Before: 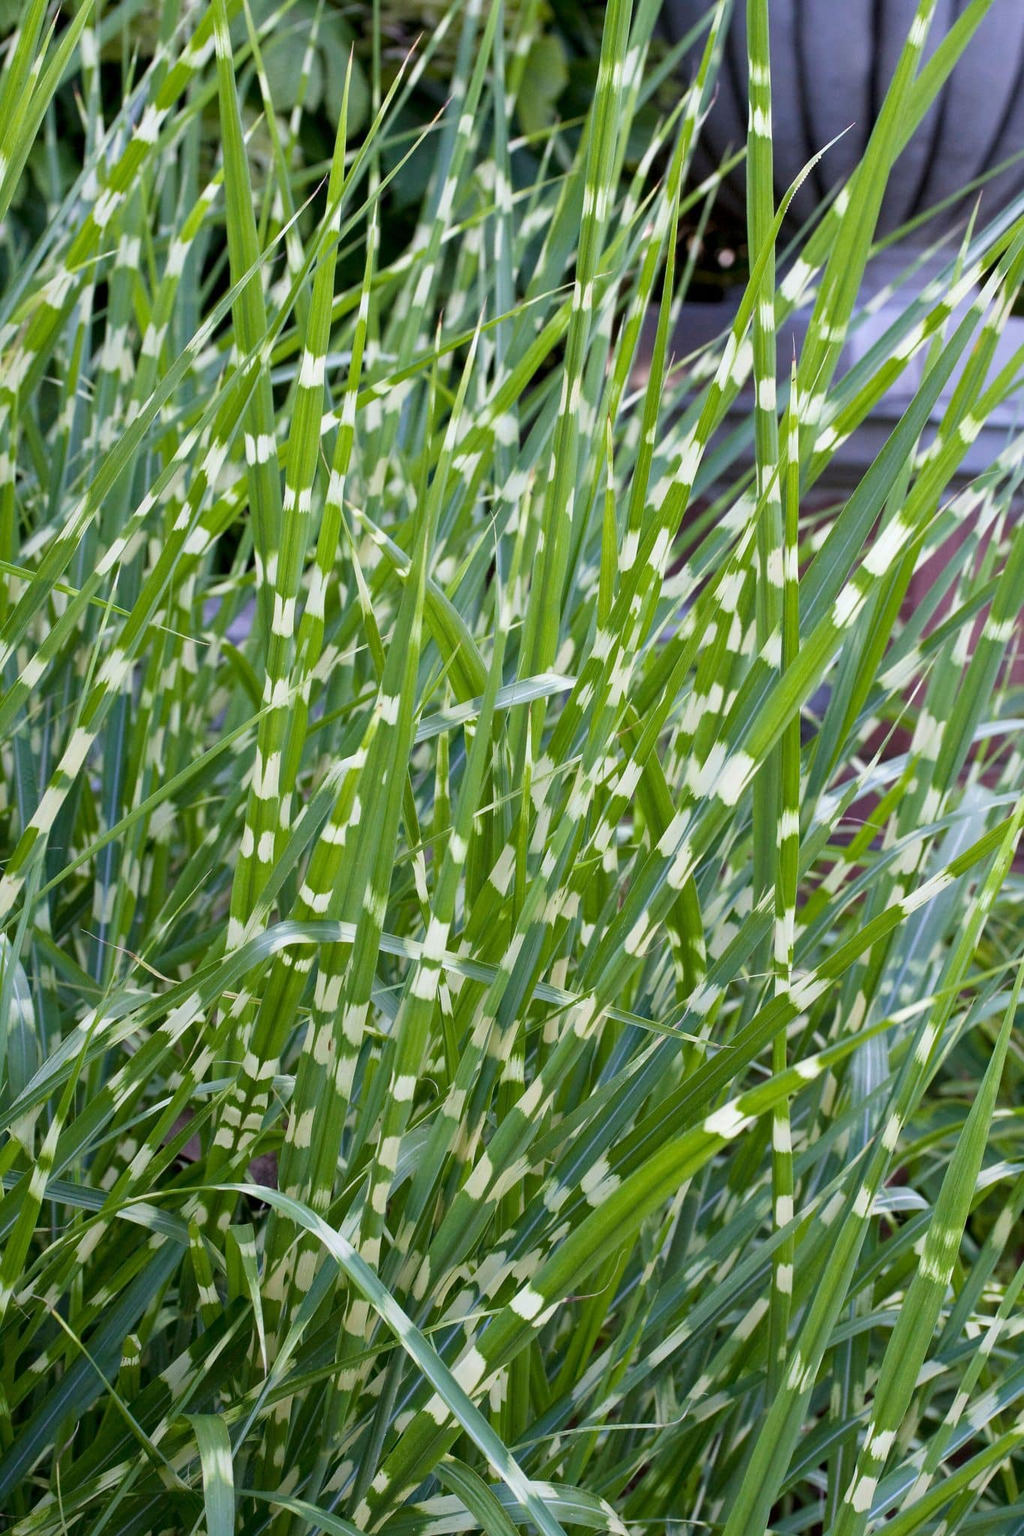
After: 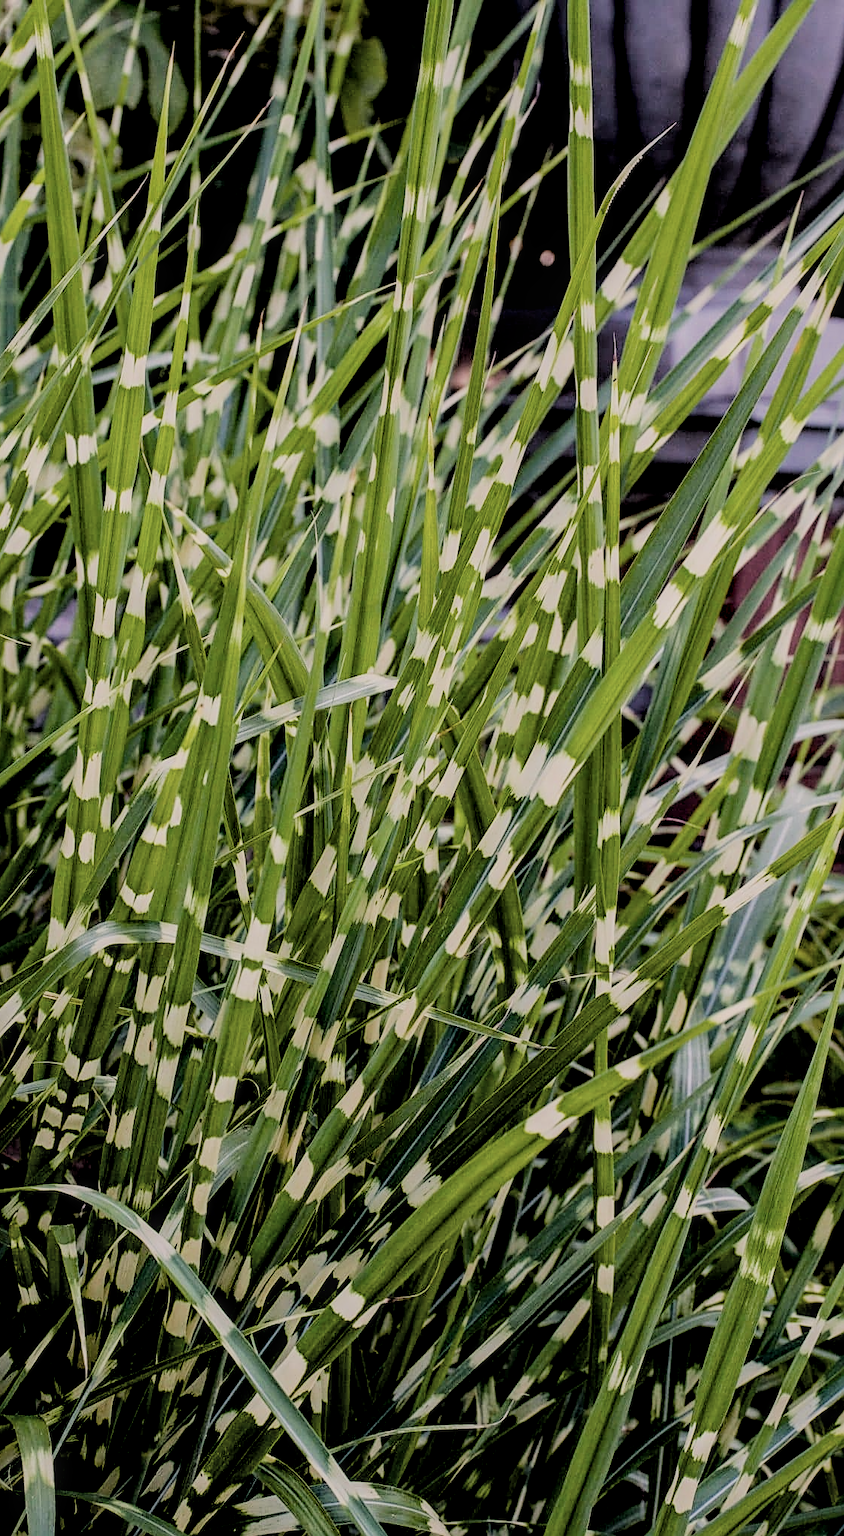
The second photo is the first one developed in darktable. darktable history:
crop: left 17.582%, bottom 0.031%
color correction: saturation 0.8
exposure: black level correction 0.046, exposure -0.228 EV, compensate highlight preservation false
local contrast: on, module defaults
white balance: red 1.127, blue 0.943
sharpen: on, module defaults
filmic rgb: black relative exposure -3.21 EV, white relative exposure 7.02 EV, hardness 1.46, contrast 1.35
